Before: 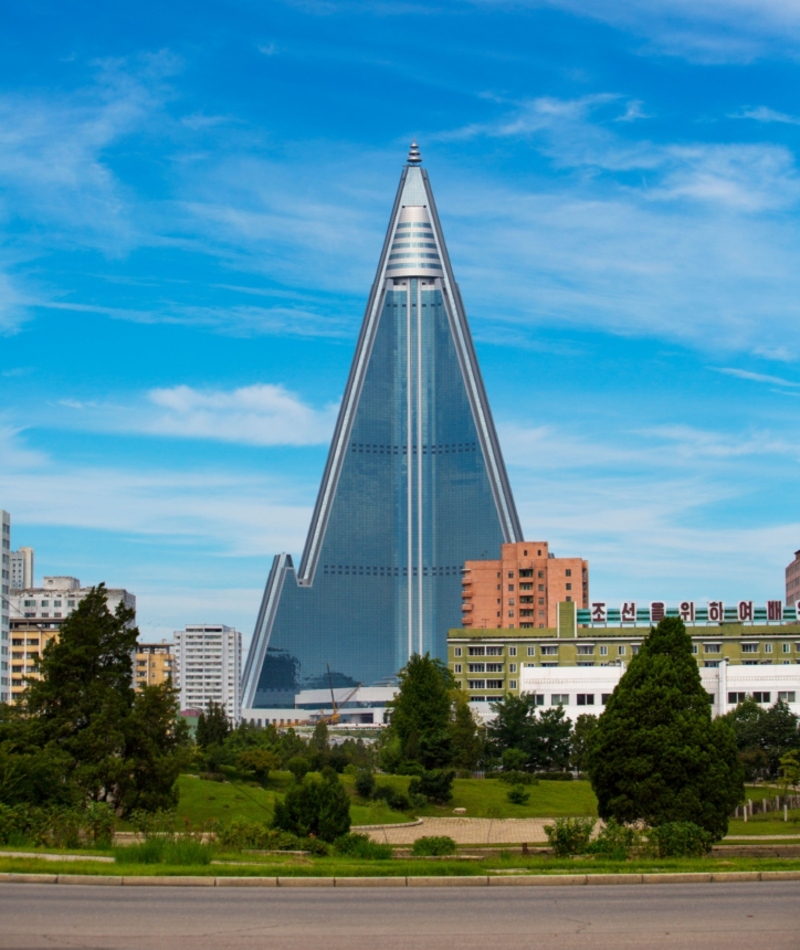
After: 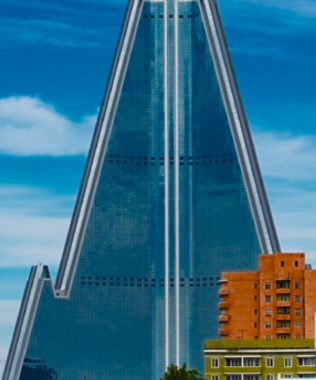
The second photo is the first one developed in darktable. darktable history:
color balance rgb: shadows lift › chroma 0.759%, shadows lift › hue 113.07°, perceptual saturation grading › global saturation 37.145%, global vibrance 10.629%, saturation formula JzAzBz (2021)
contrast brightness saturation: contrast -0.07, brightness -0.04, saturation -0.111
crop: left 30.432%, top 30.44%, right 30.059%, bottom 29.558%
sharpen: amount 0.218
